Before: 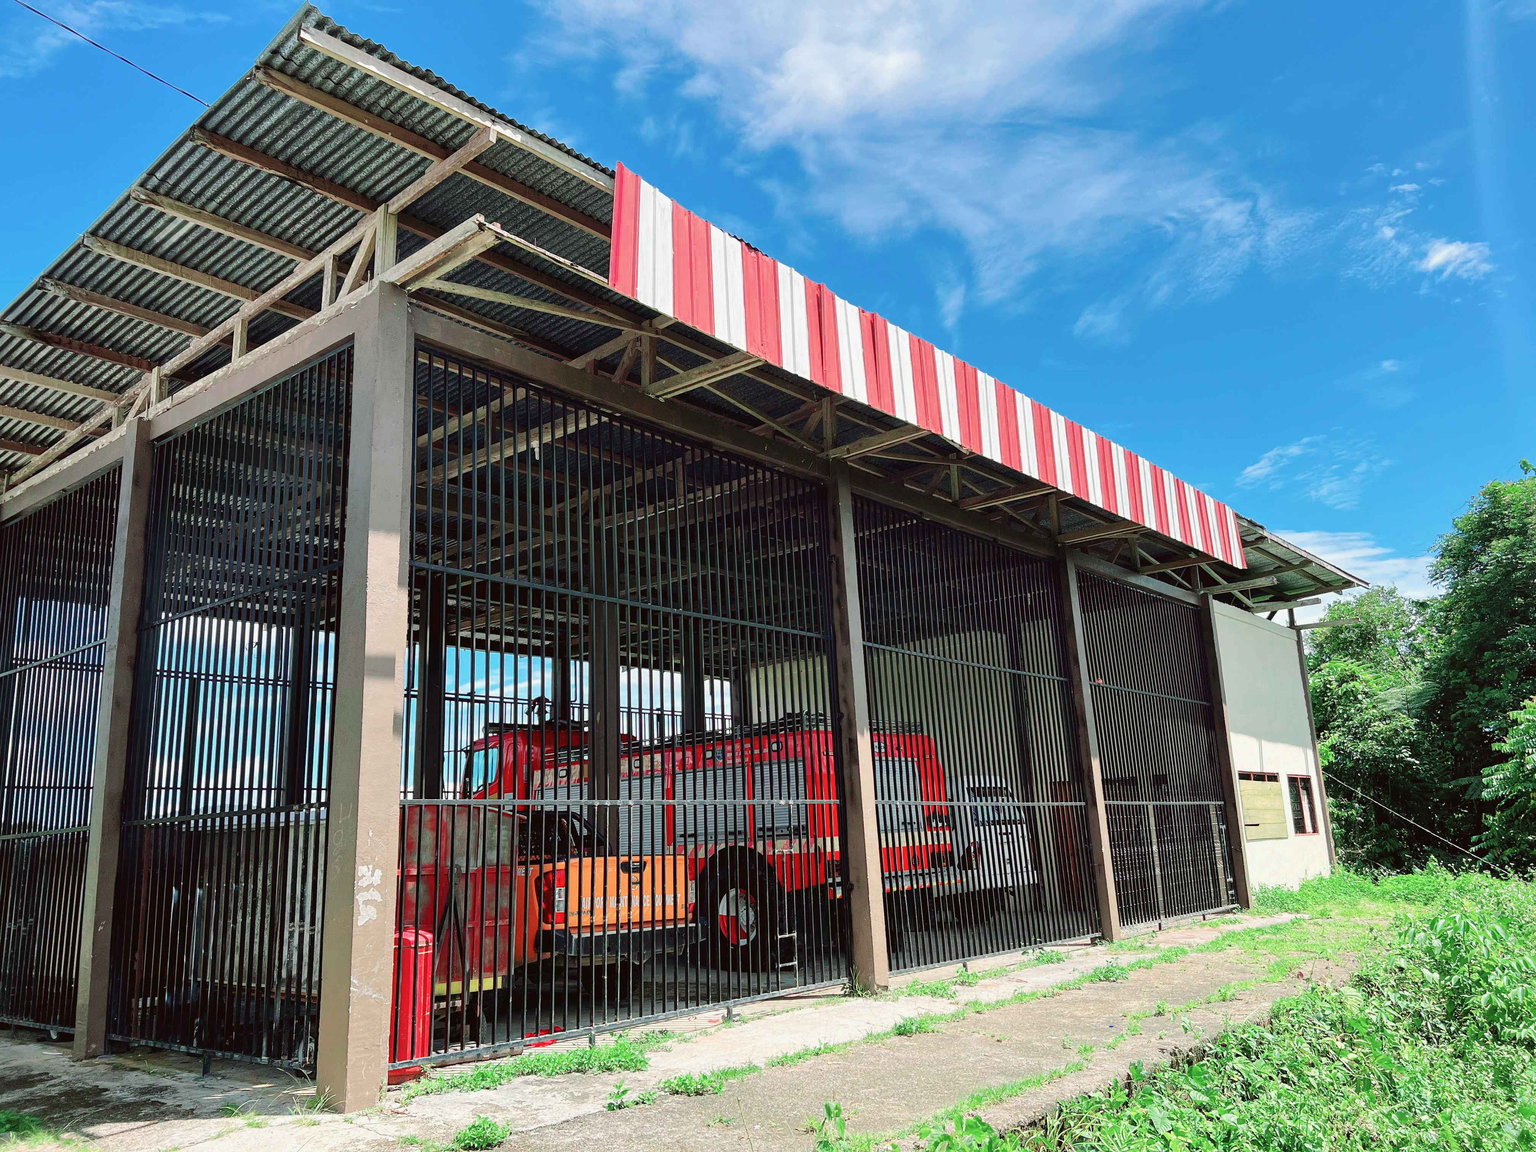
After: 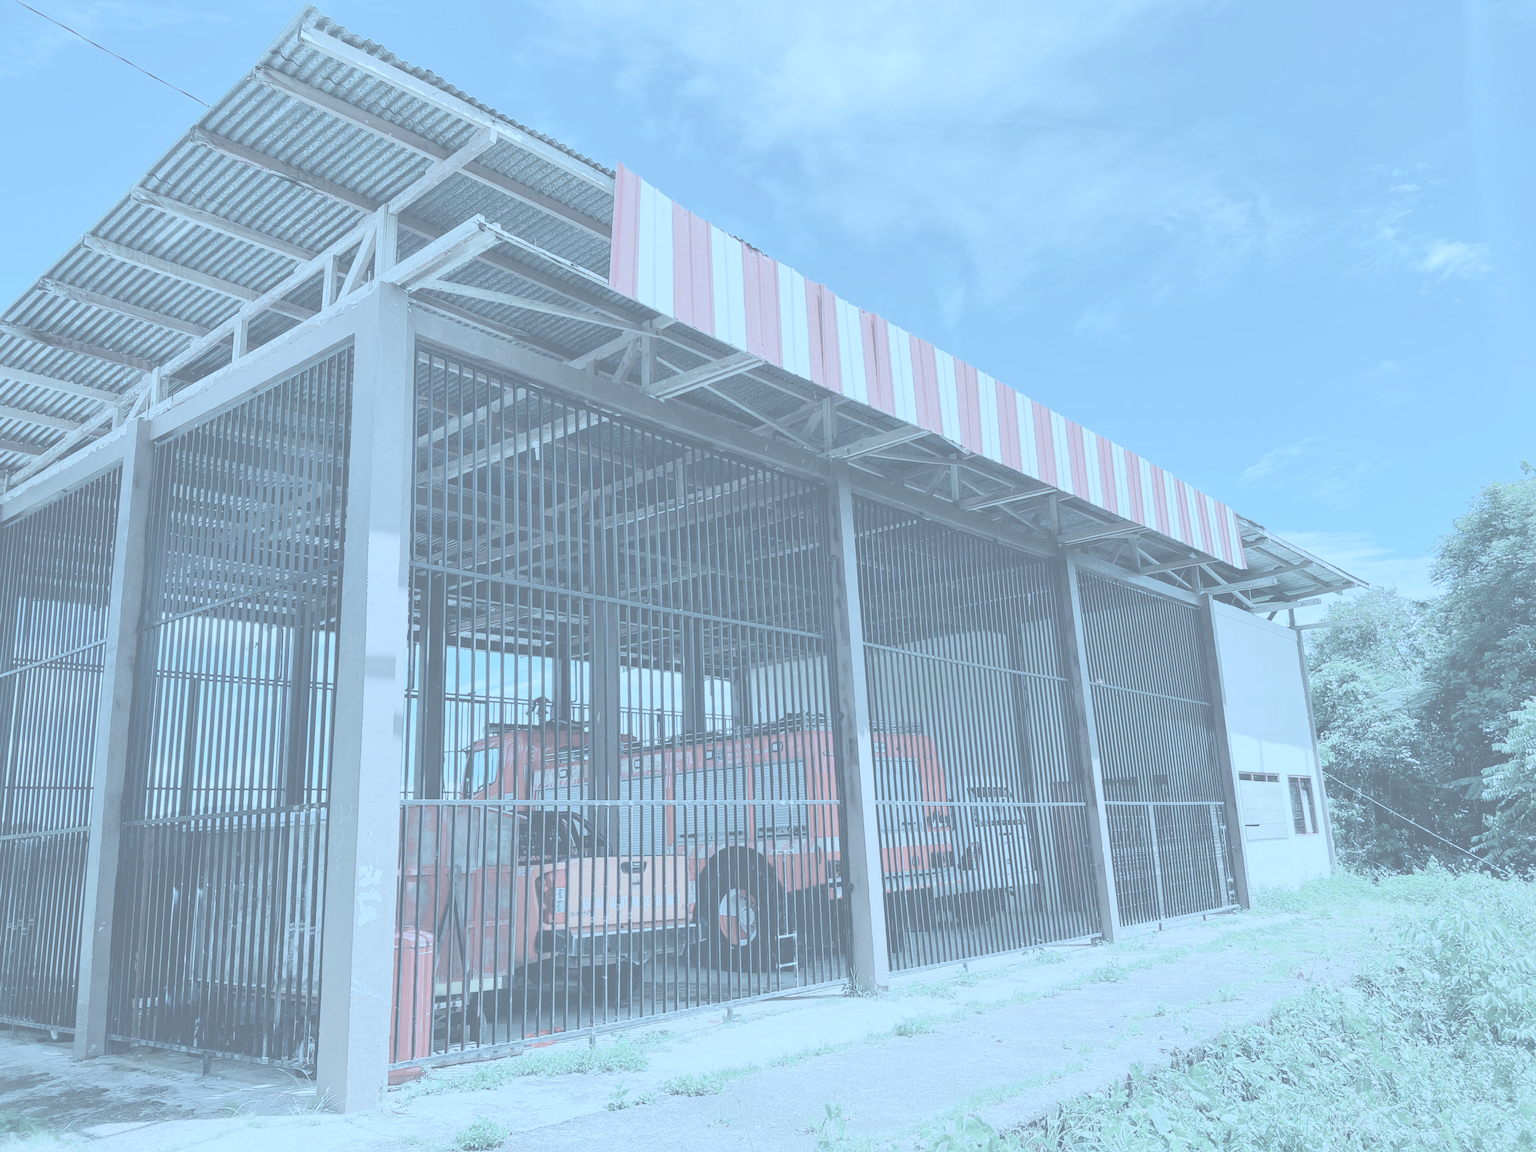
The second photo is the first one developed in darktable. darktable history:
contrast brightness saturation: contrast -0.339, brightness 0.749, saturation -0.785
color correction: highlights a* -9.29, highlights b* -22.71
